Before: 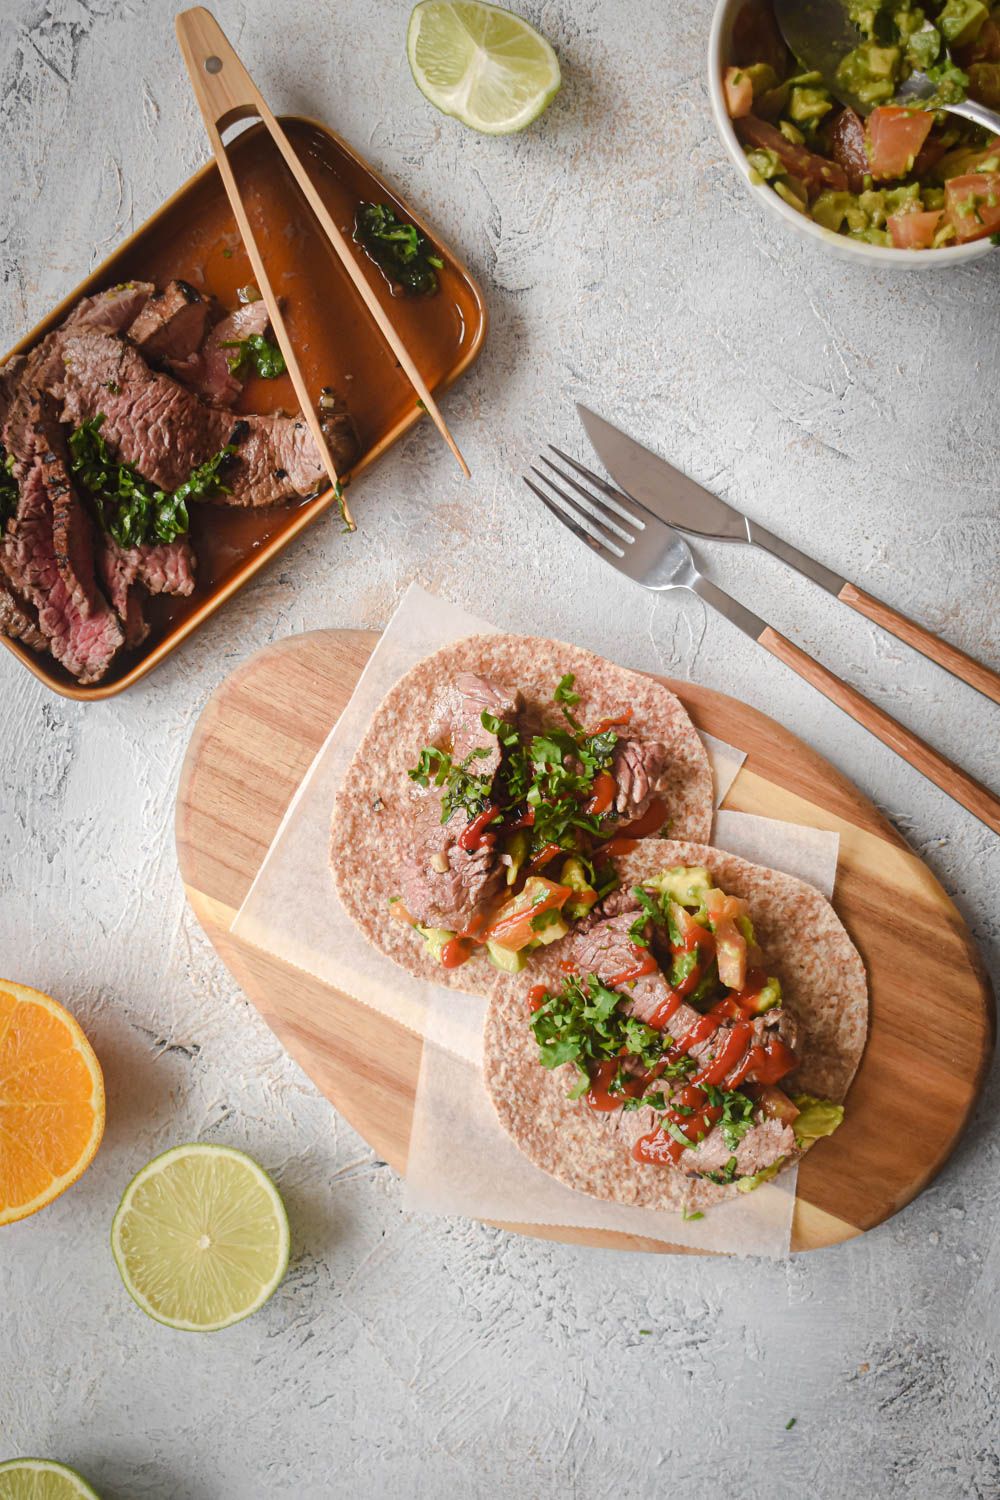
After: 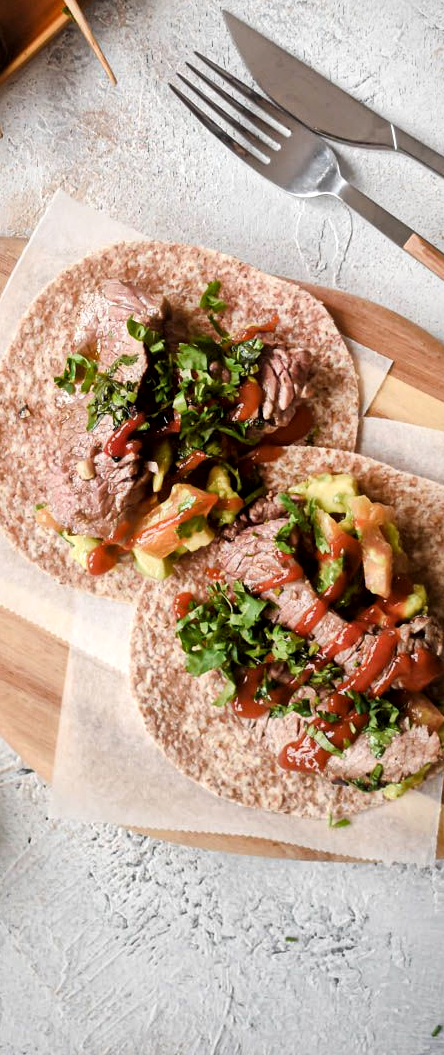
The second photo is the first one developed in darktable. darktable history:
filmic rgb: black relative exposure -8.07 EV, white relative exposure 3 EV, hardness 5.35, contrast 1.25
crop: left 35.432%, top 26.233%, right 20.145%, bottom 3.432%
local contrast: mode bilateral grid, contrast 20, coarseness 50, detail 179%, midtone range 0.2
